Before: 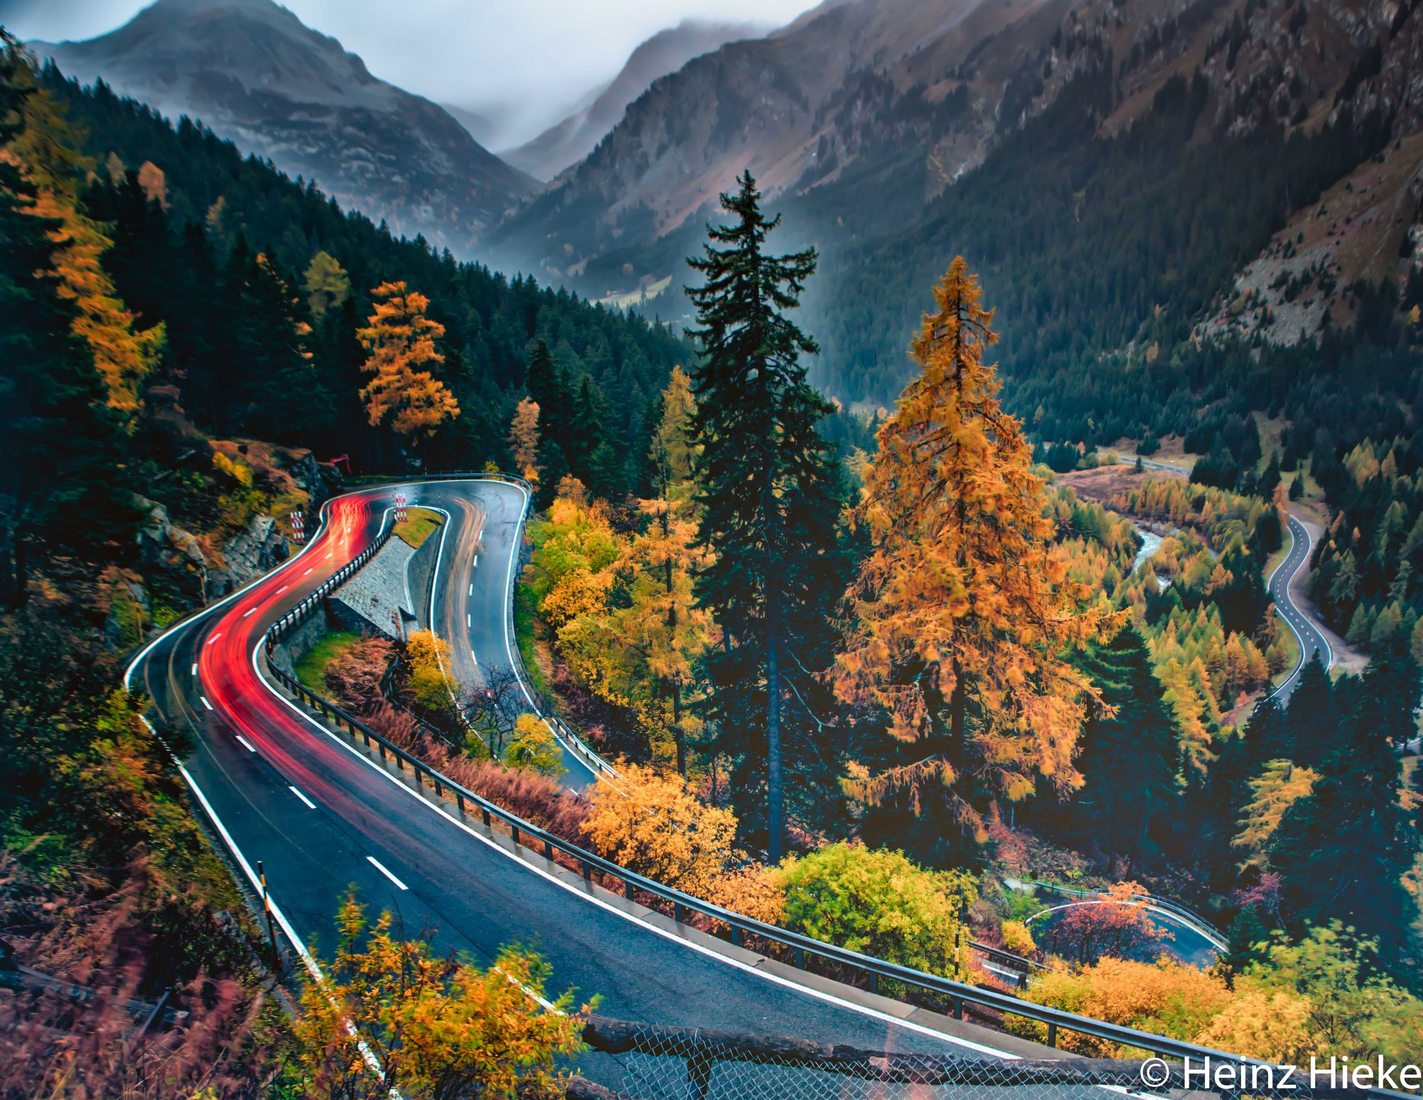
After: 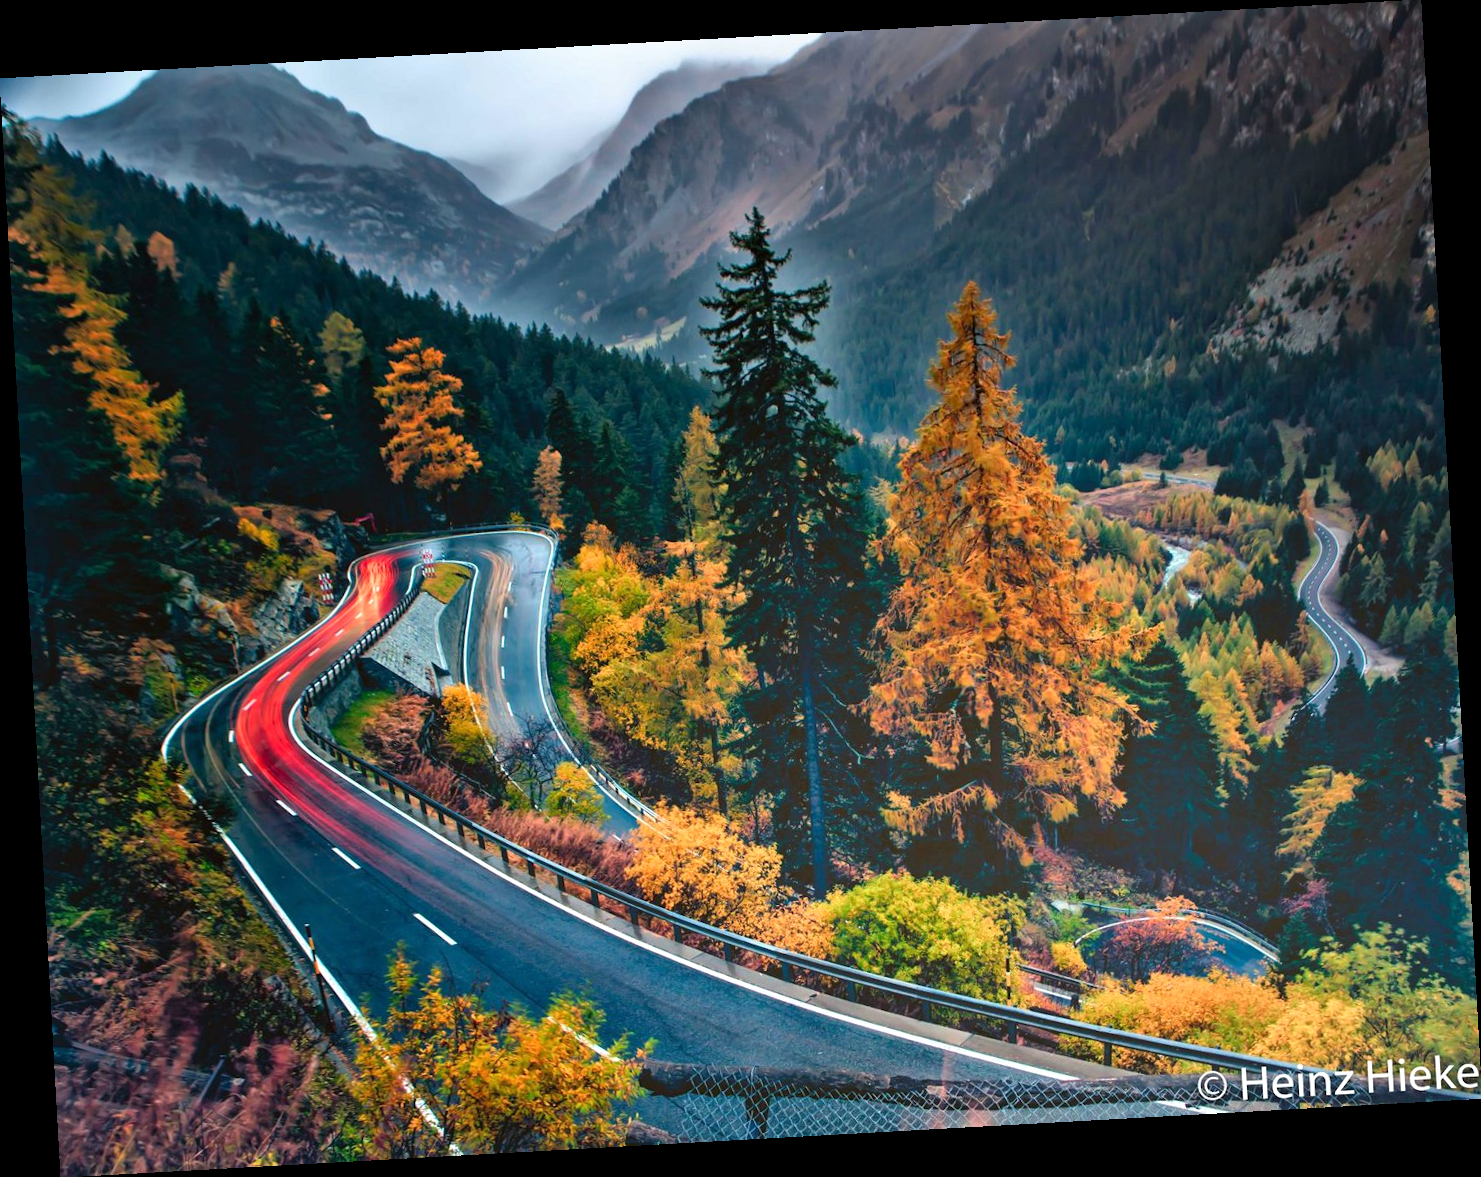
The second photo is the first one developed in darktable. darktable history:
rotate and perspective: rotation -3.18°, automatic cropping off
exposure: exposure 0.191 EV, compensate highlight preservation false
